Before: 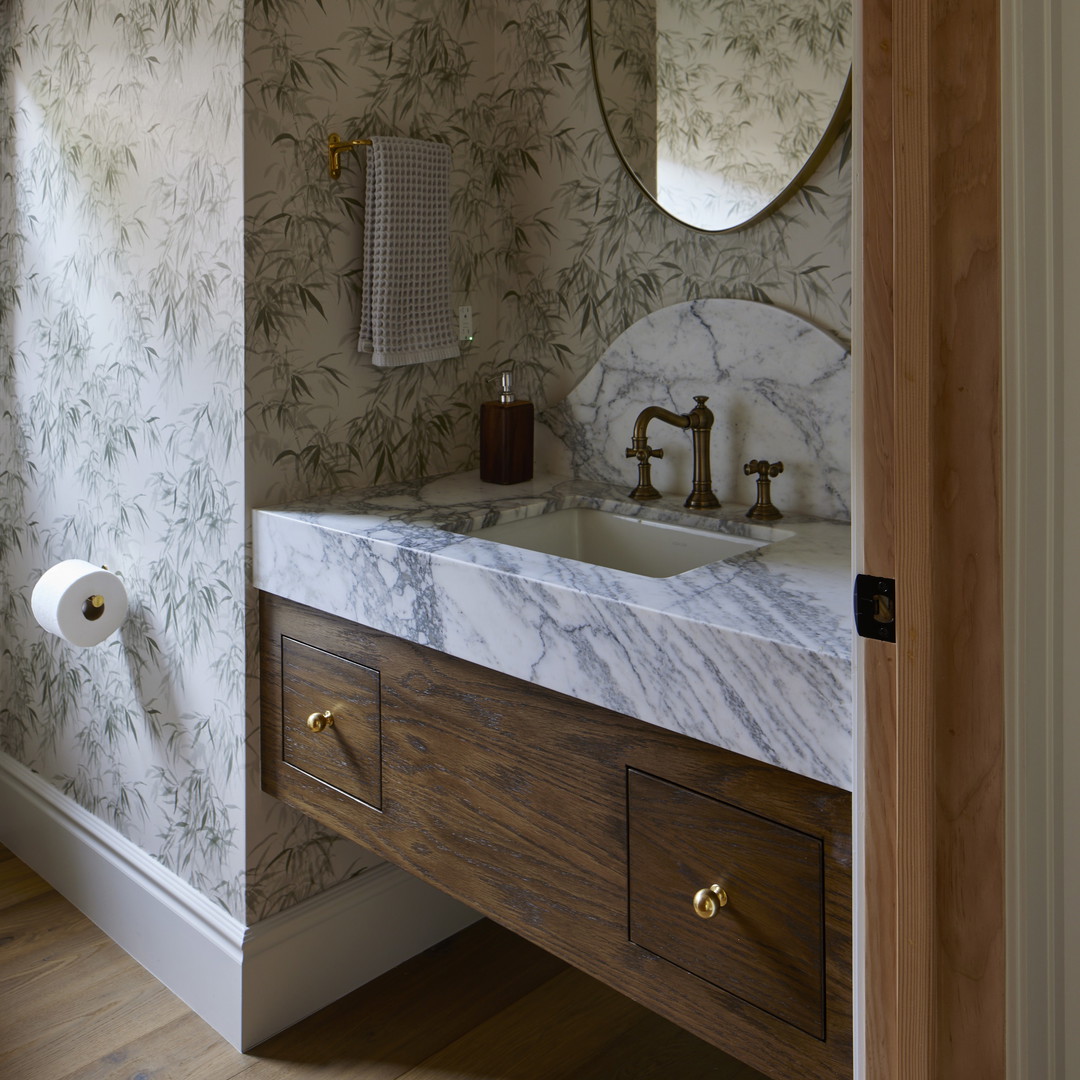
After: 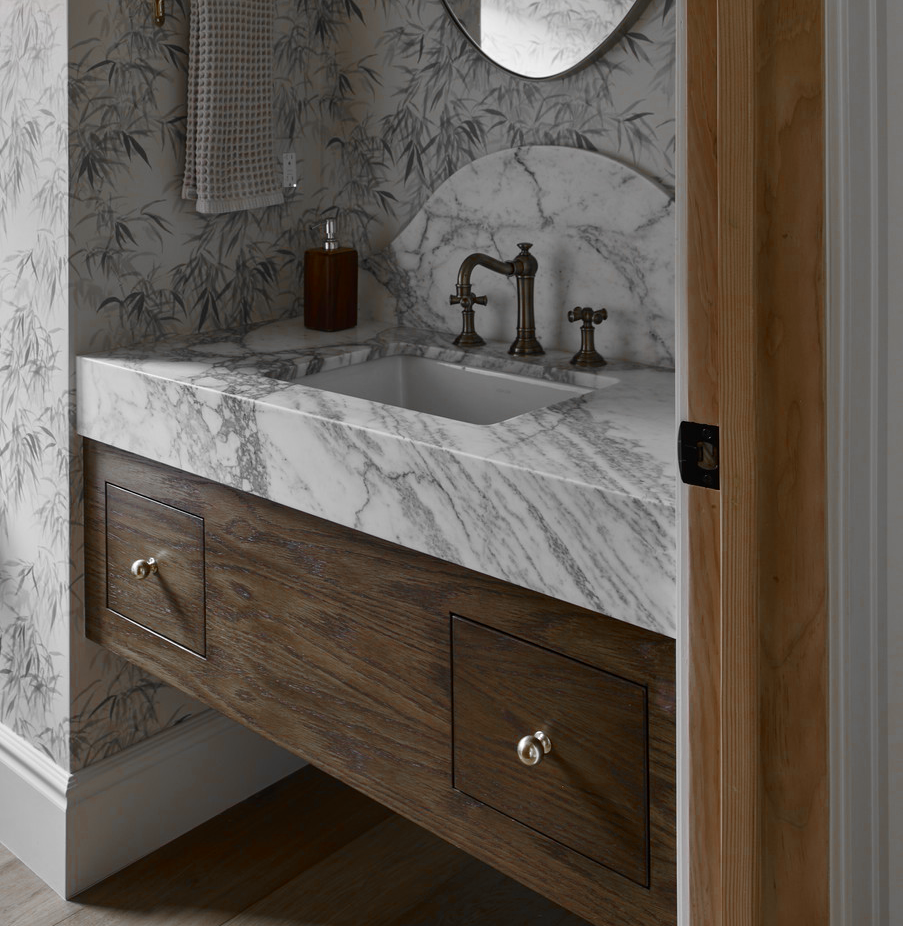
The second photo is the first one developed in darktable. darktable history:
color zones: curves: ch0 [(0, 0.497) (0.096, 0.361) (0.221, 0.538) (0.429, 0.5) (0.571, 0.5) (0.714, 0.5) (0.857, 0.5) (1, 0.497)]; ch1 [(0, 0.5) (0.143, 0.5) (0.257, -0.002) (0.429, 0.04) (0.571, -0.001) (0.714, -0.015) (0.857, 0.024) (1, 0.5)]
crop: left 16.315%, top 14.246%
color balance rgb: perceptual saturation grading › global saturation 20%, perceptual saturation grading › highlights -50%, perceptual saturation grading › shadows 30%
